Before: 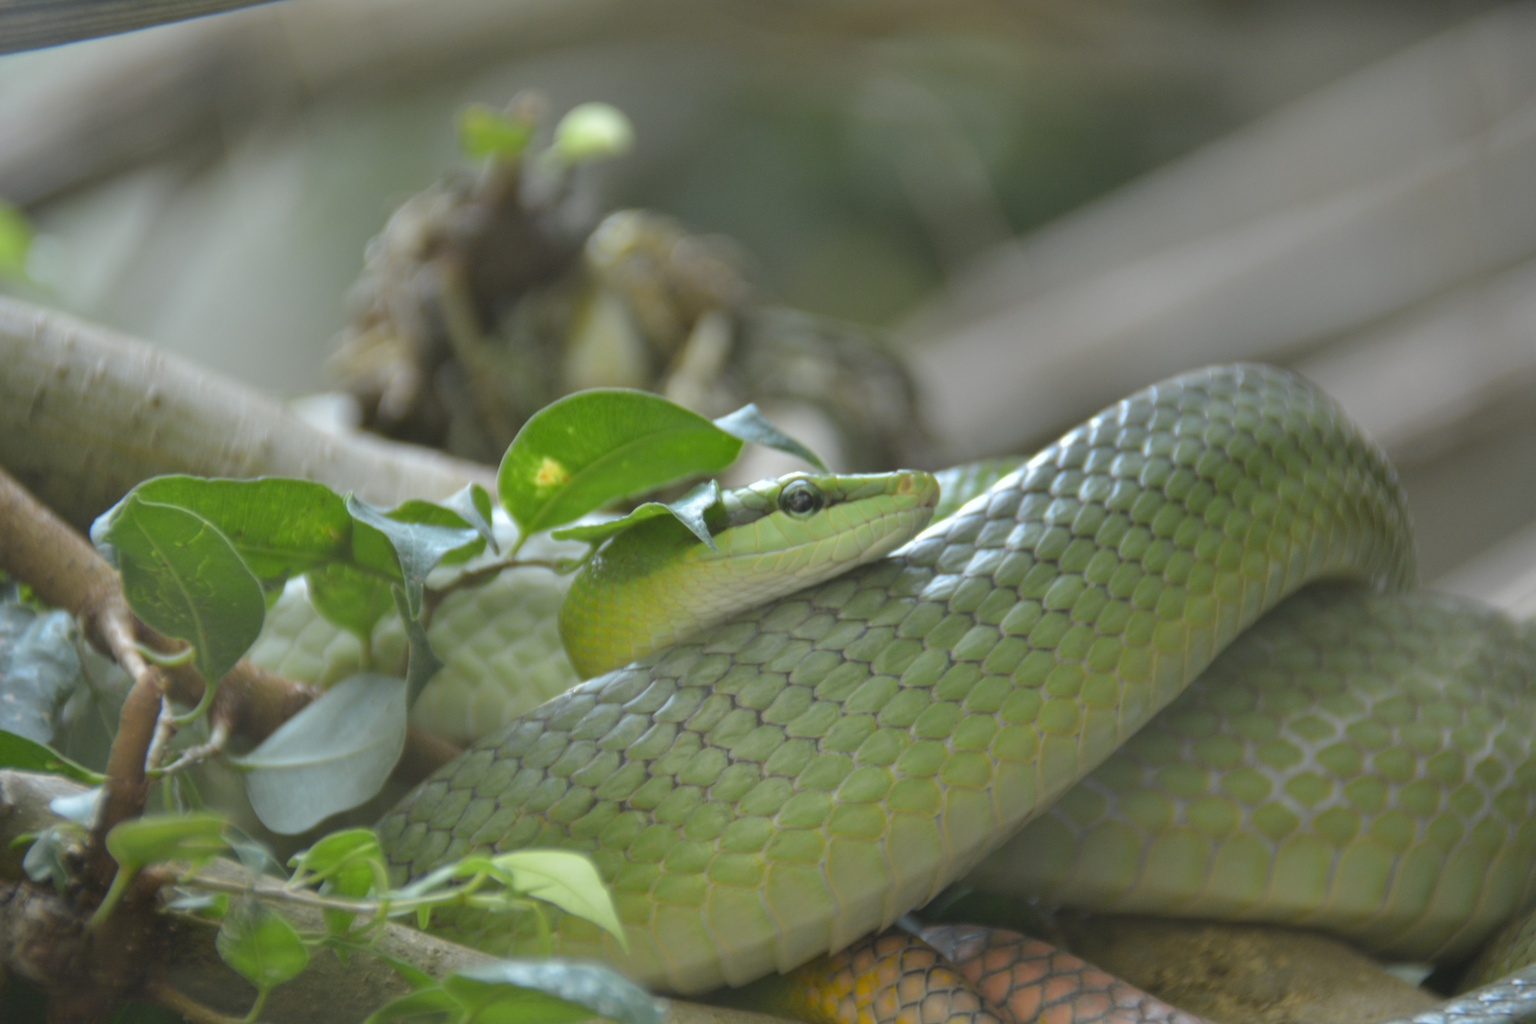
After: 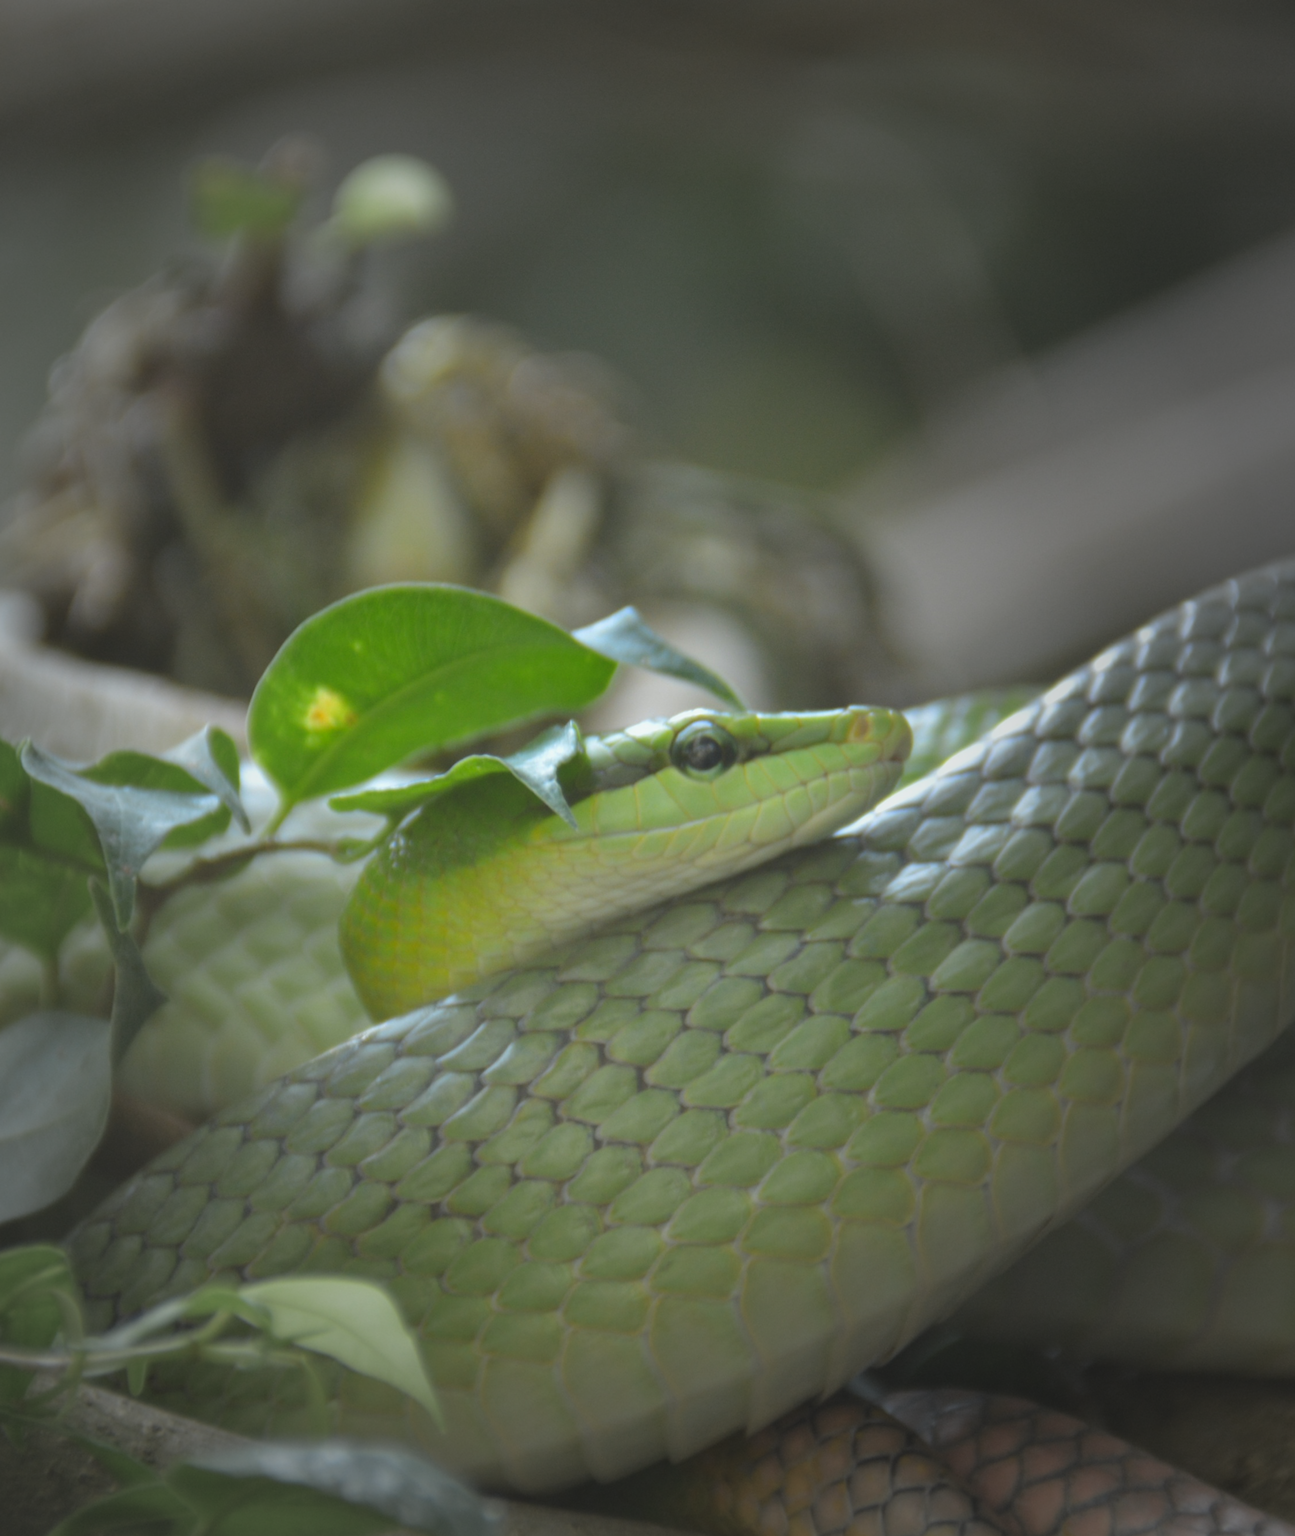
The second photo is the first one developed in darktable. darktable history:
vignetting: fall-off start 33.76%, fall-off radius 64.94%, brightness -0.575, center (-0.12, -0.002), width/height ratio 0.959
crop: left 21.674%, right 22.086%
exposure: black level correction -0.015, exposure -0.125 EV, compensate highlight preservation false
contrast brightness saturation: contrast 0.04, saturation 0.16
